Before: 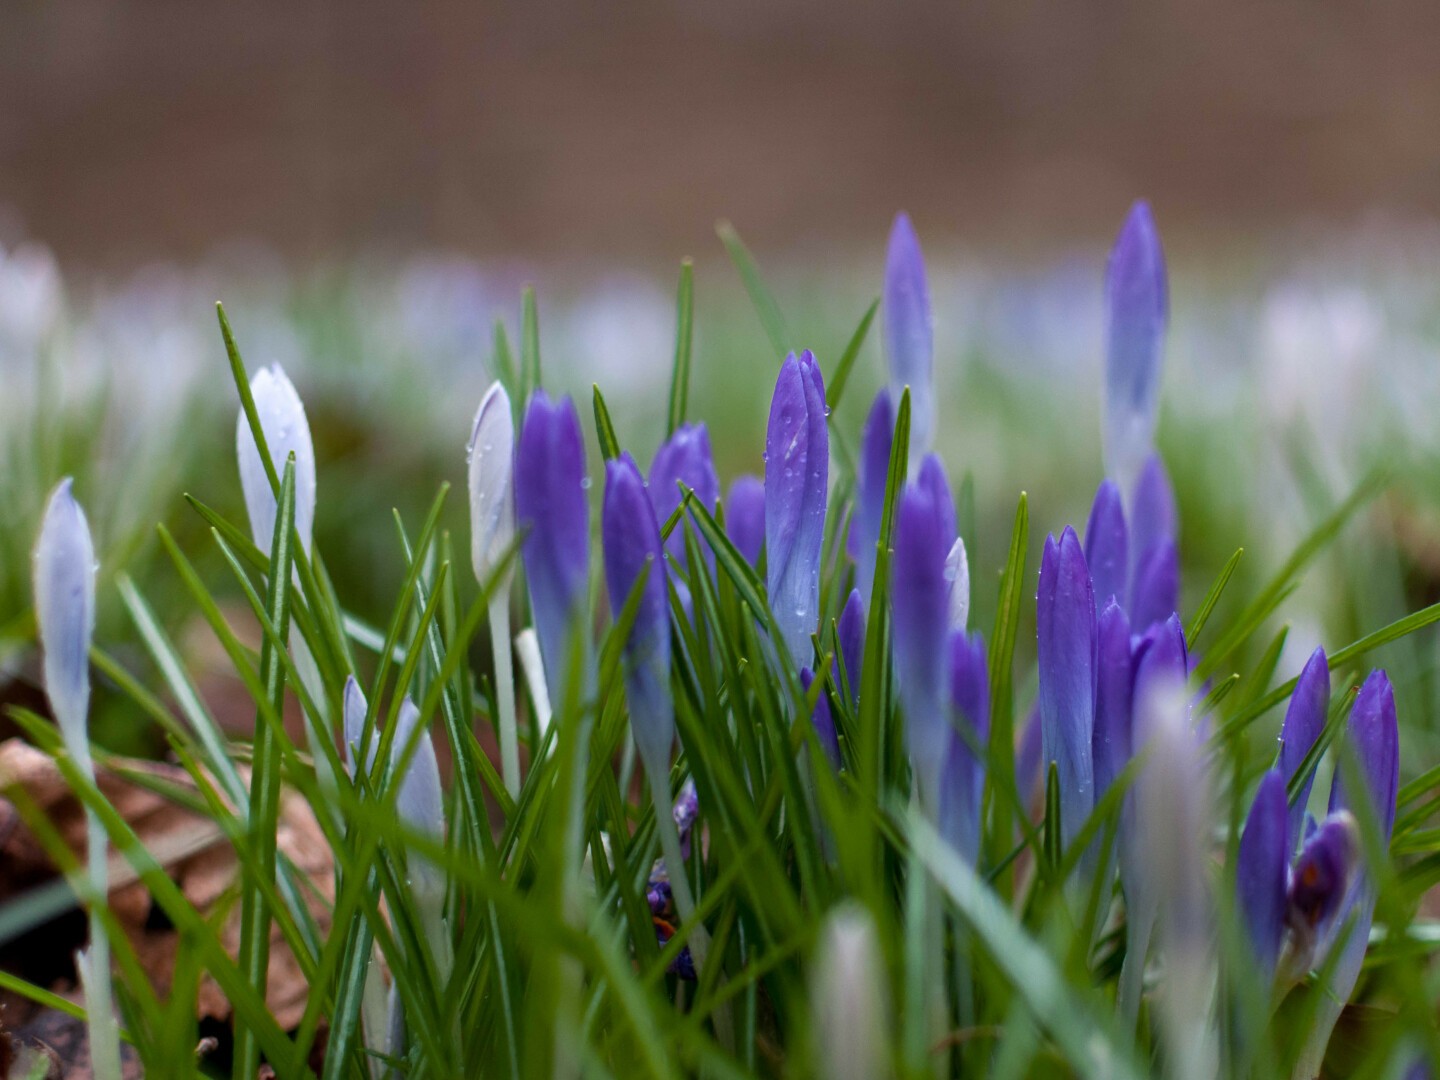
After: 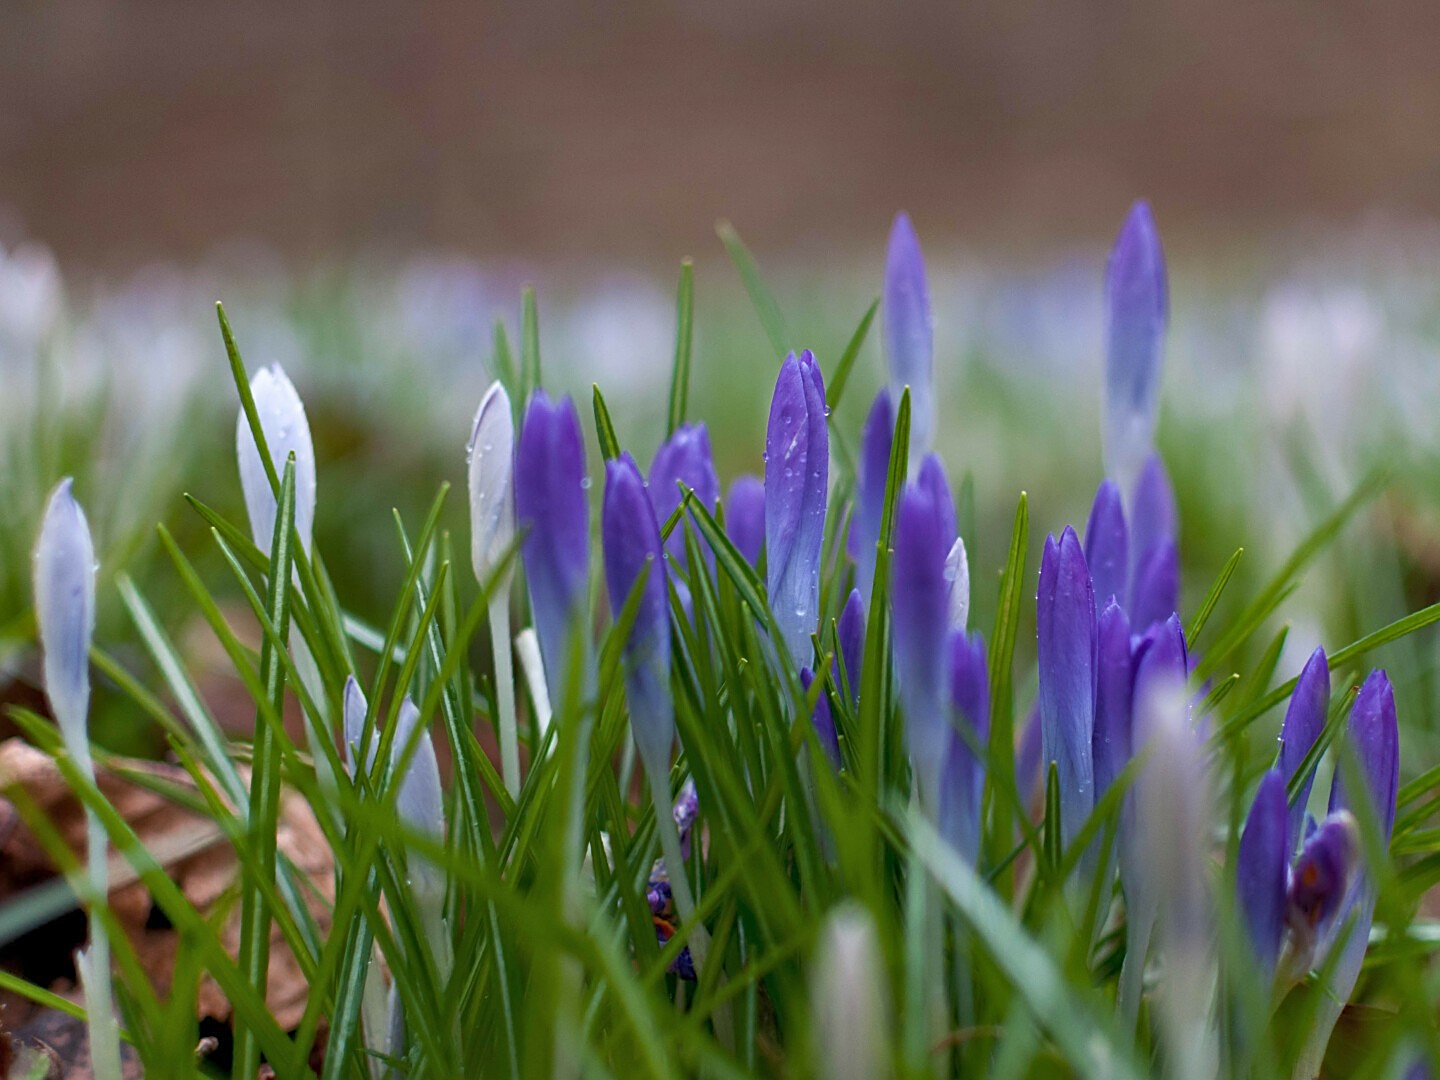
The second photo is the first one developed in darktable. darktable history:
white balance: emerald 1
sharpen: on, module defaults
shadows and highlights: shadows 32.83, highlights -47.7, soften with gaussian
rgb curve: curves: ch0 [(0, 0) (0.093, 0.159) (0.241, 0.265) (0.414, 0.42) (1, 1)], compensate middle gray true, preserve colors basic power
